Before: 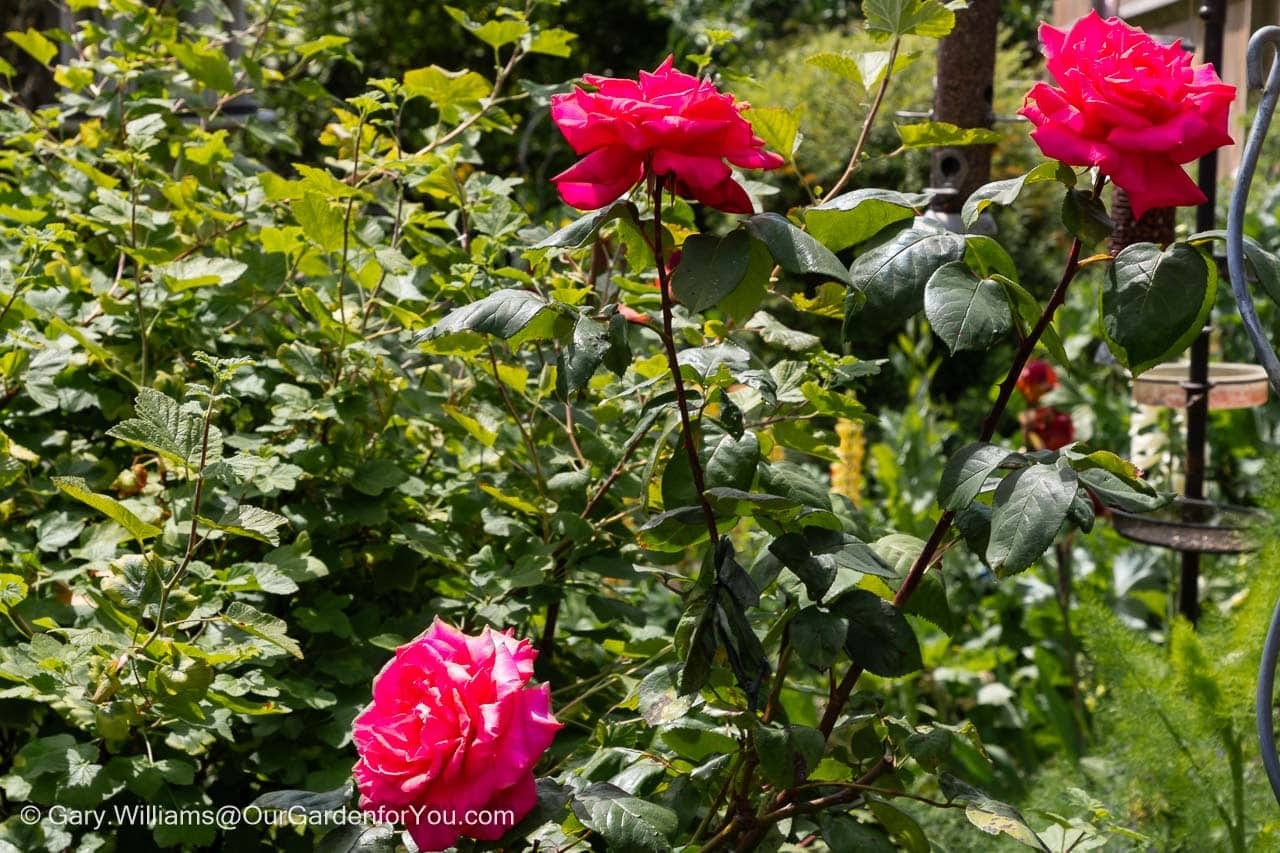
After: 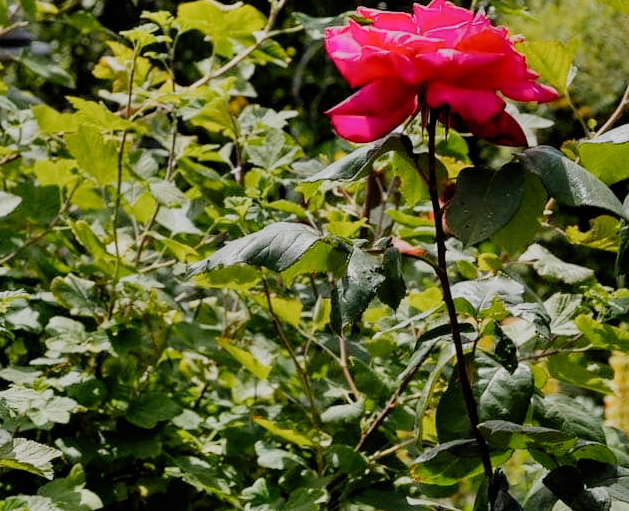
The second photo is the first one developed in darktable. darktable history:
crop: left 17.718%, top 7.929%, right 33.092%, bottom 32.102%
shadows and highlights: low approximation 0.01, soften with gaussian
filmic rgb: black relative exposure -7.14 EV, white relative exposure 5.38 EV, hardness 3.02, add noise in highlights 0.002, preserve chrominance no, color science v3 (2019), use custom middle-gray values true, contrast in highlights soft
